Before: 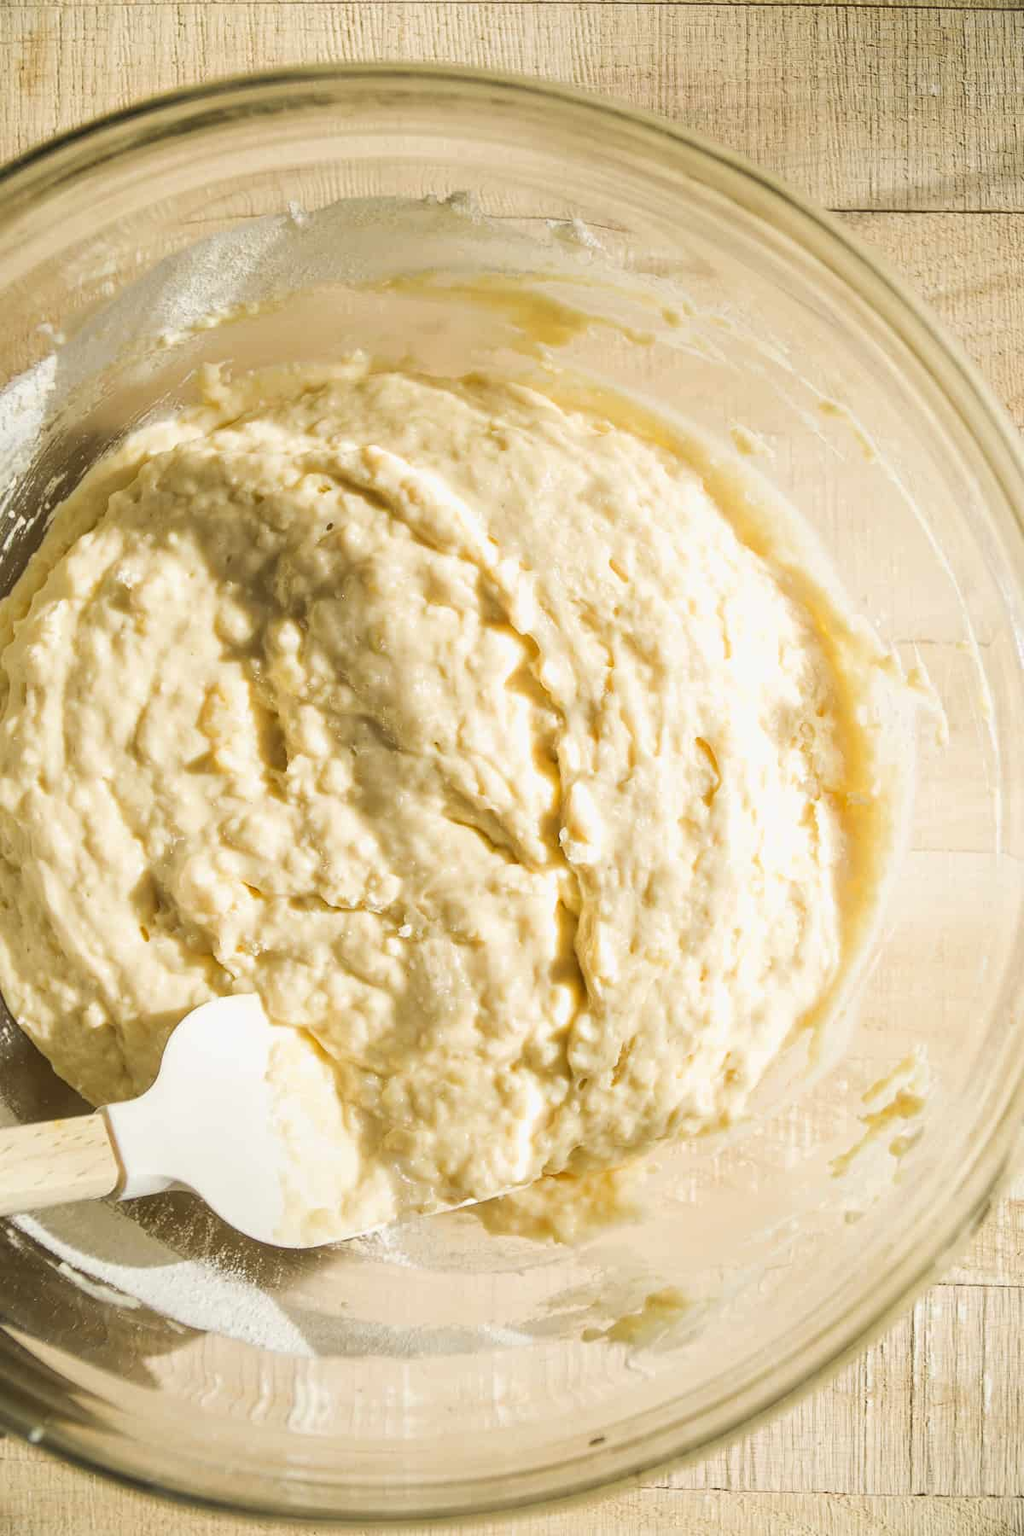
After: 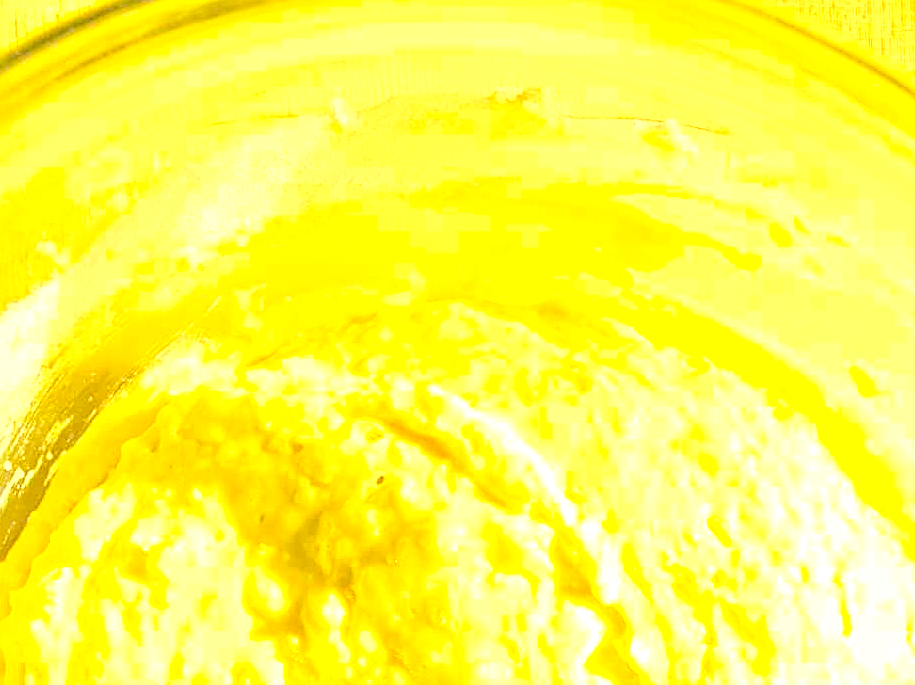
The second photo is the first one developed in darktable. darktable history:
crop: left 0.579%, top 7.627%, right 23.167%, bottom 54.275%
local contrast: highlights 25%, detail 130%
contrast brightness saturation: brightness 1
color contrast: green-magenta contrast 1.12, blue-yellow contrast 1.95, unbound 0
sharpen: on, module defaults
exposure: black level correction 0, exposure 1.388 EV, compensate exposure bias true, compensate highlight preservation false
color correction: highlights a* -5.3, highlights b* 9.8, shadows a* 9.8, shadows b* 24.26
